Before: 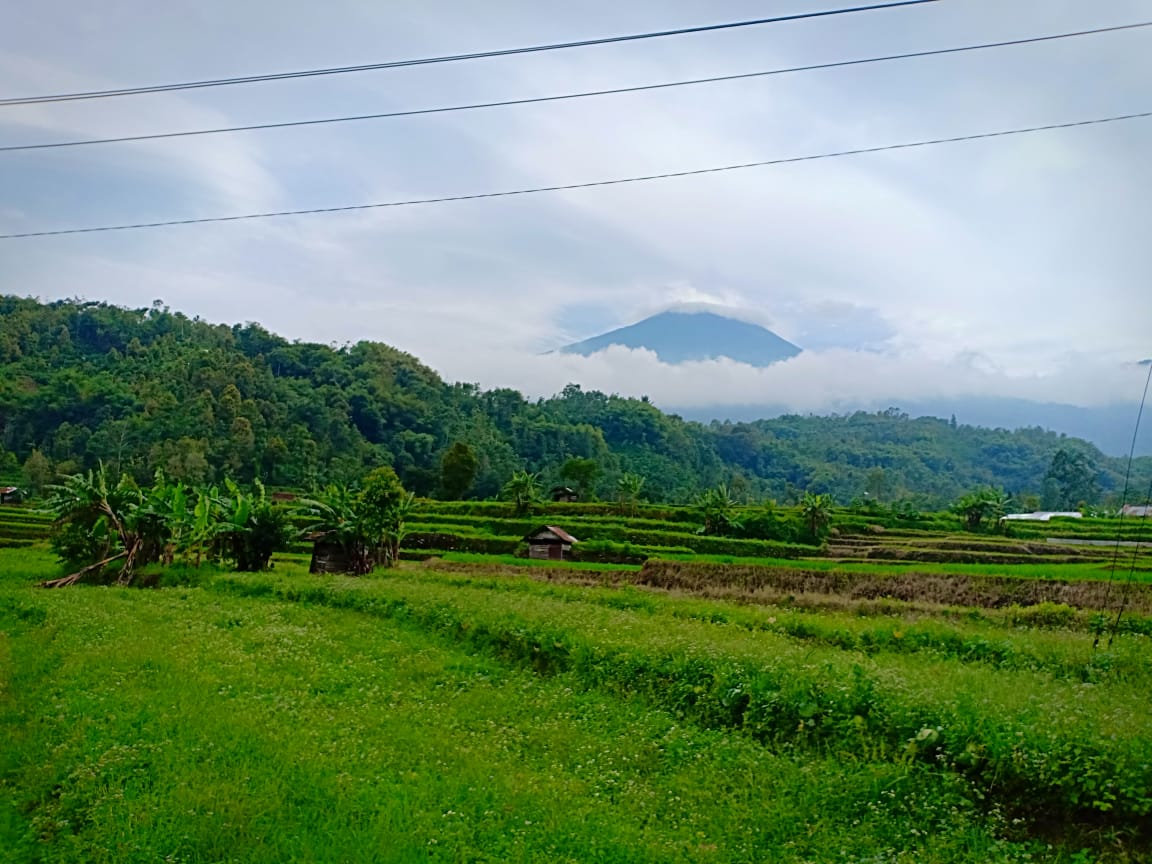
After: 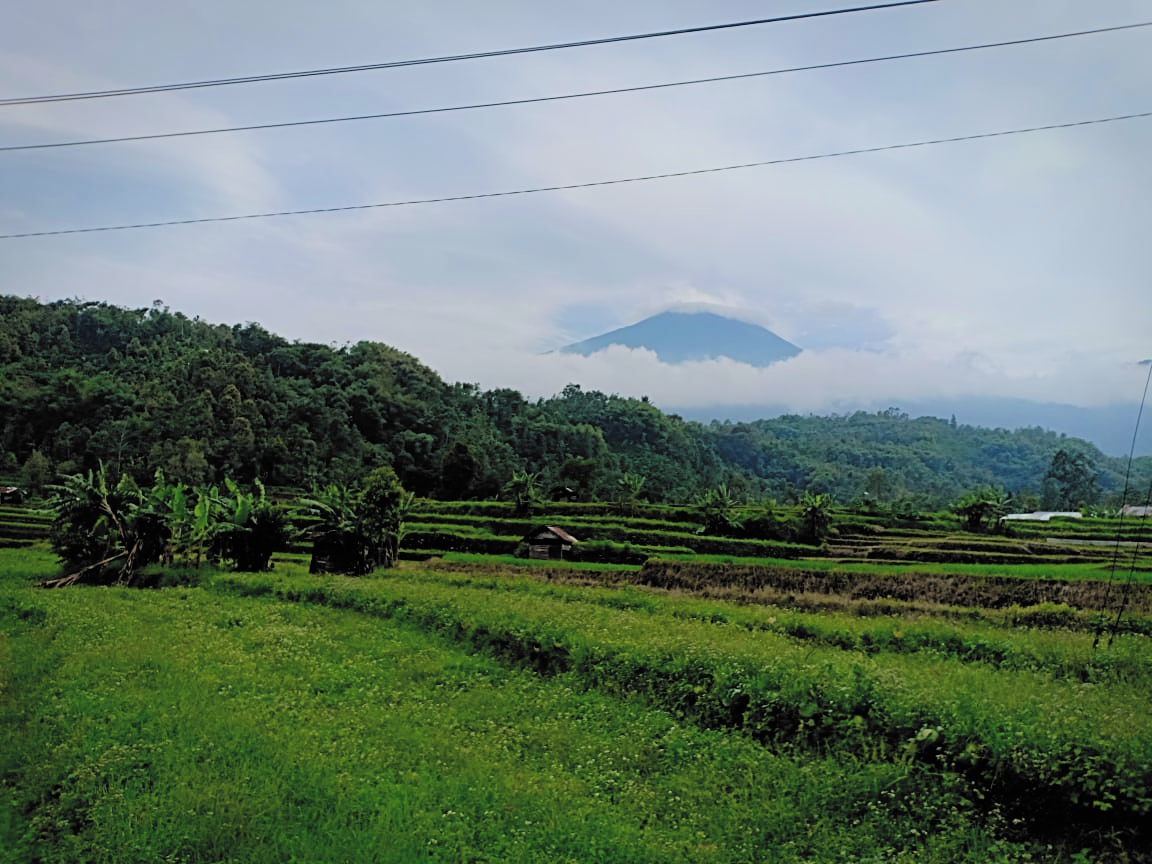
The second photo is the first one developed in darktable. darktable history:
filmic rgb: black relative exposure -5.02 EV, white relative exposure 3.96 EV, threshold 5.95 EV, hardness 2.9, contrast 1.299, highlights saturation mix -31.2%, color science v6 (2022), enable highlight reconstruction true
exposure: black level correction -0.013, exposure -0.19 EV, compensate highlight preservation false
